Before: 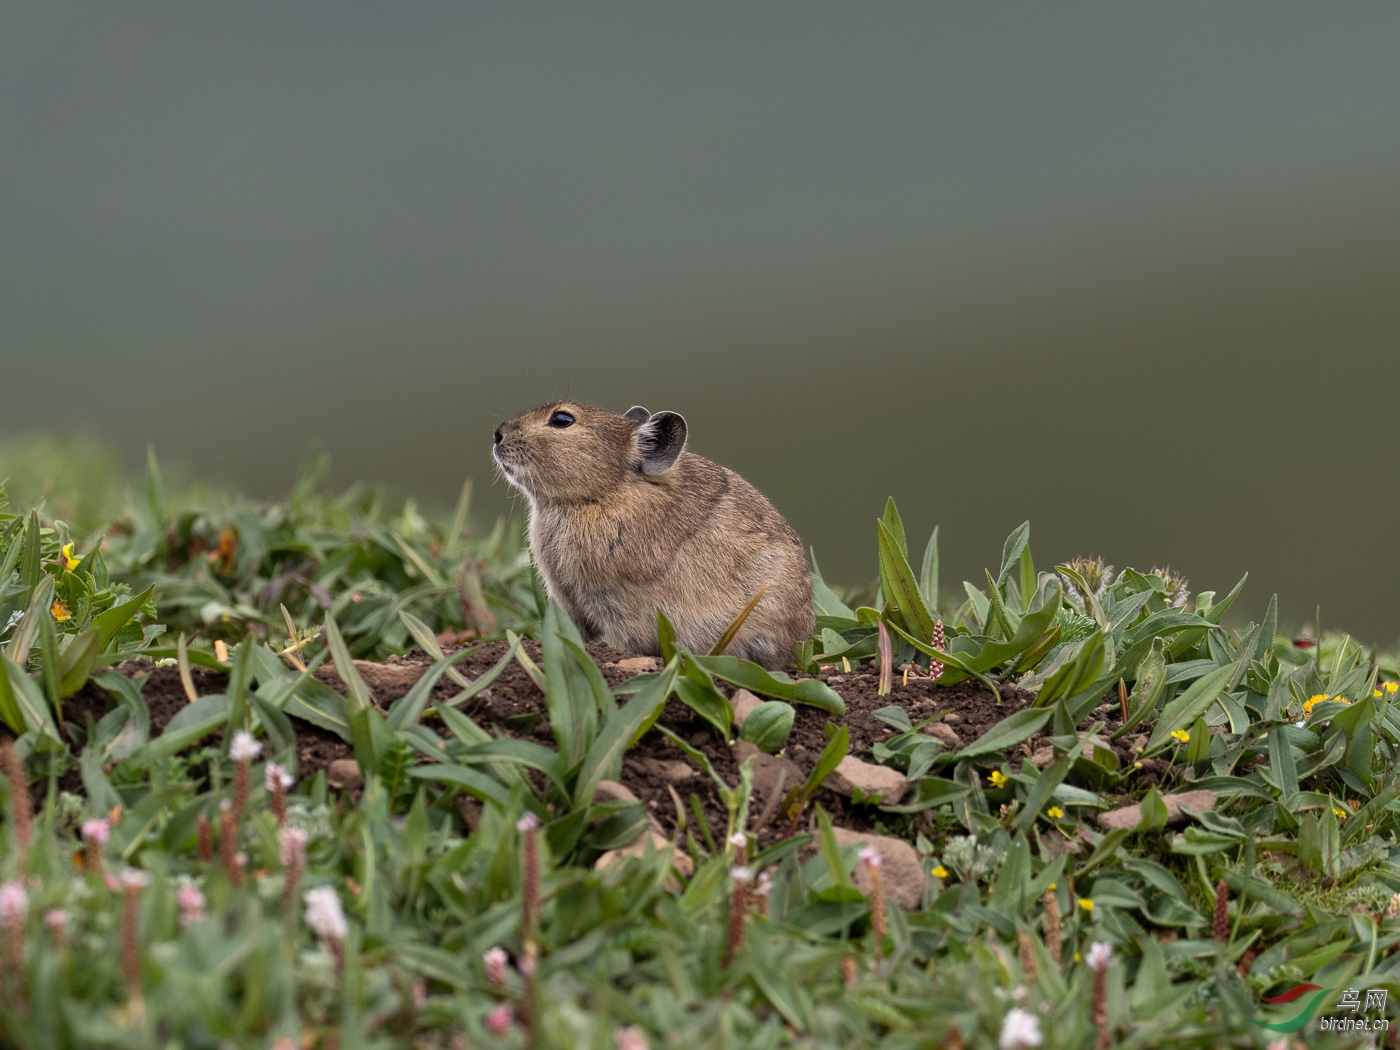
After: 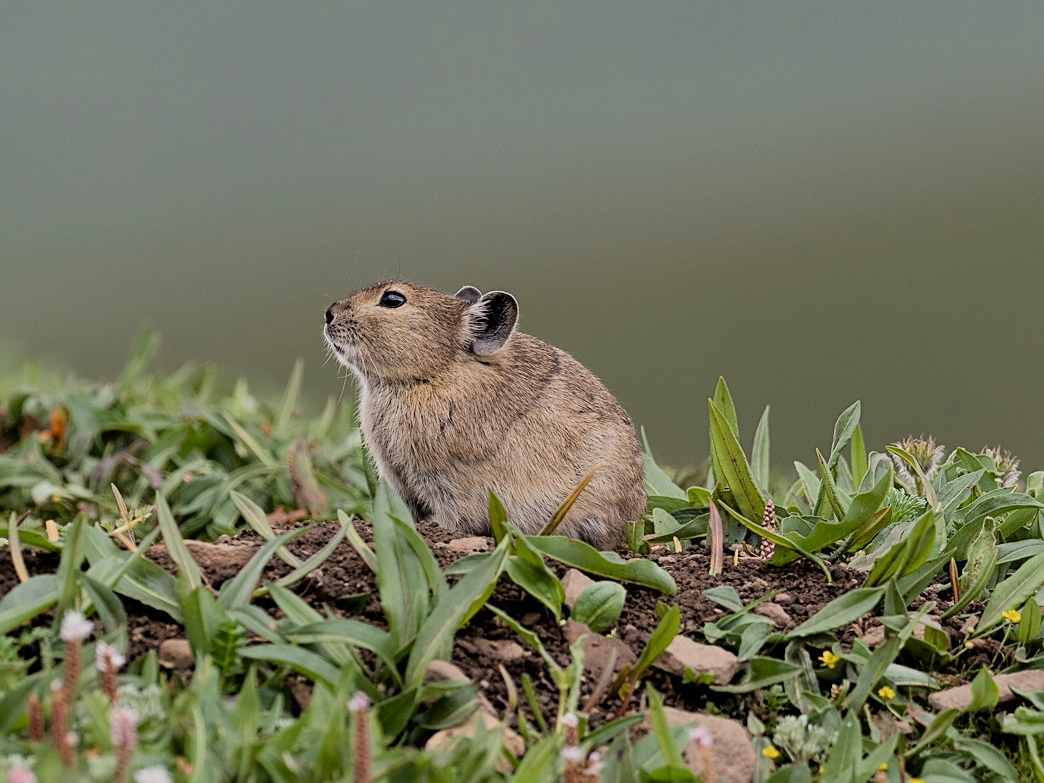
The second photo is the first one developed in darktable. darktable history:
exposure: black level correction 0.001, exposure 0.499 EV, compensate highlight preservation false
sharpen: on, module defaults
filmic rgb: black relative exposure -6.97 EV, white relative exposure 5.66 EV, threshold 3.03 EV, hardness 2.85, enable highlight reconstruction true
crop and rotate: left 12.092%, top 11.443%, right 13.334%, bottom 13.899%
